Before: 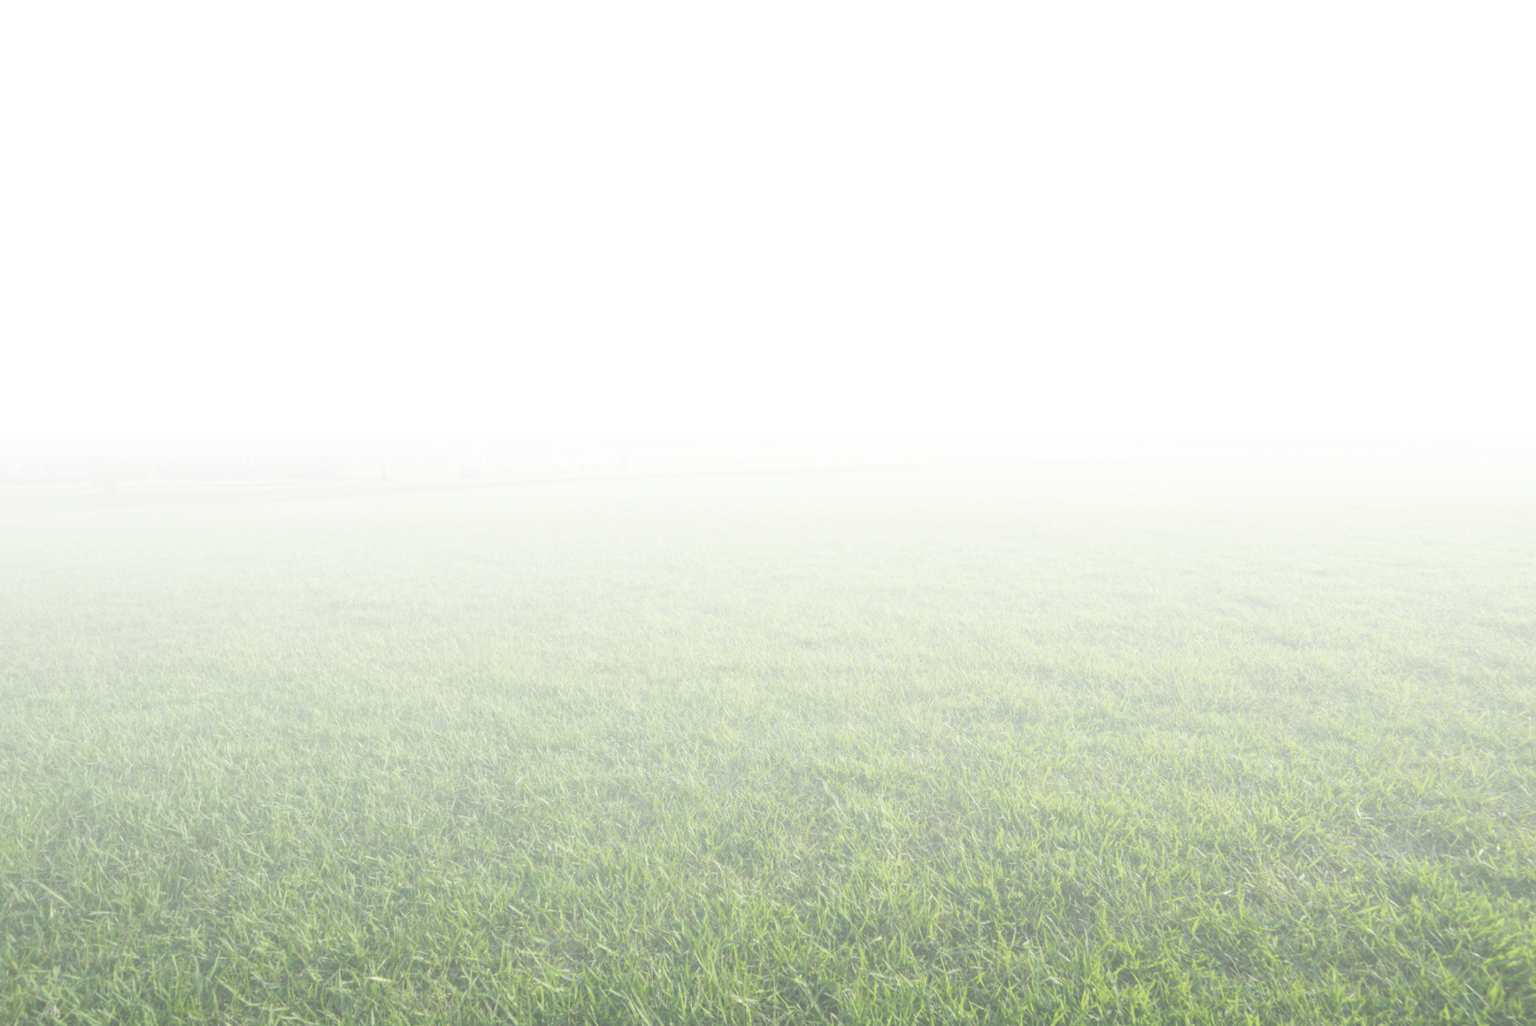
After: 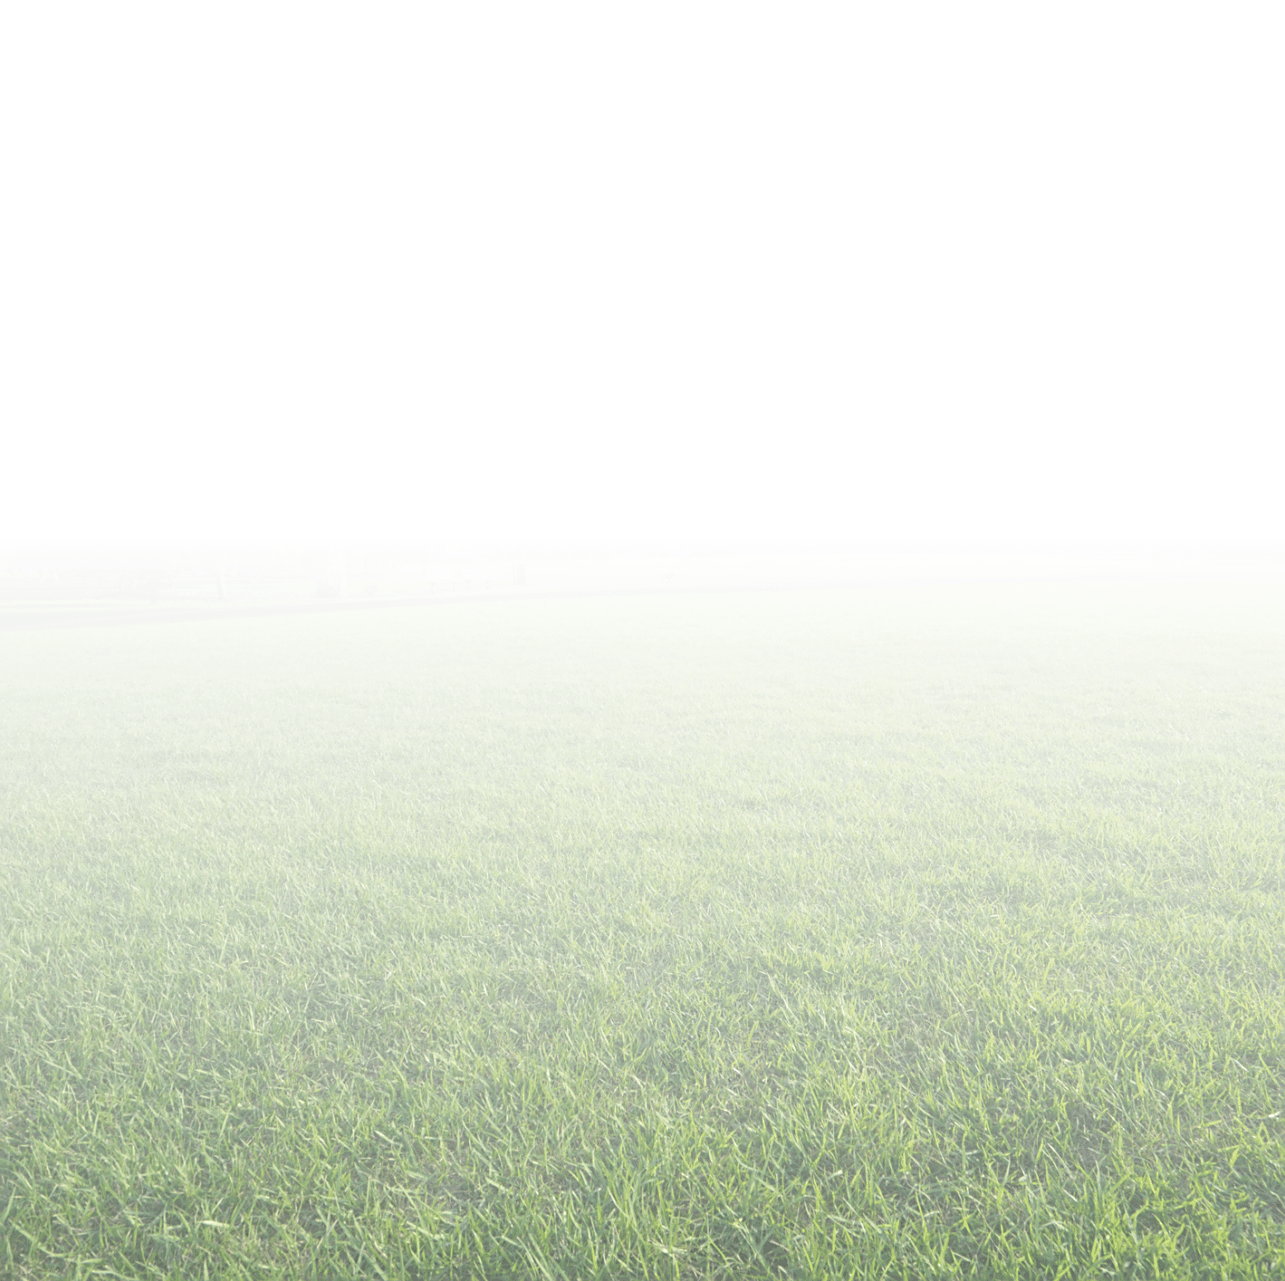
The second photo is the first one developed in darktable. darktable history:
sharpen: on, module defaults
crop and rotate: left 13.593%, right 19.446%
